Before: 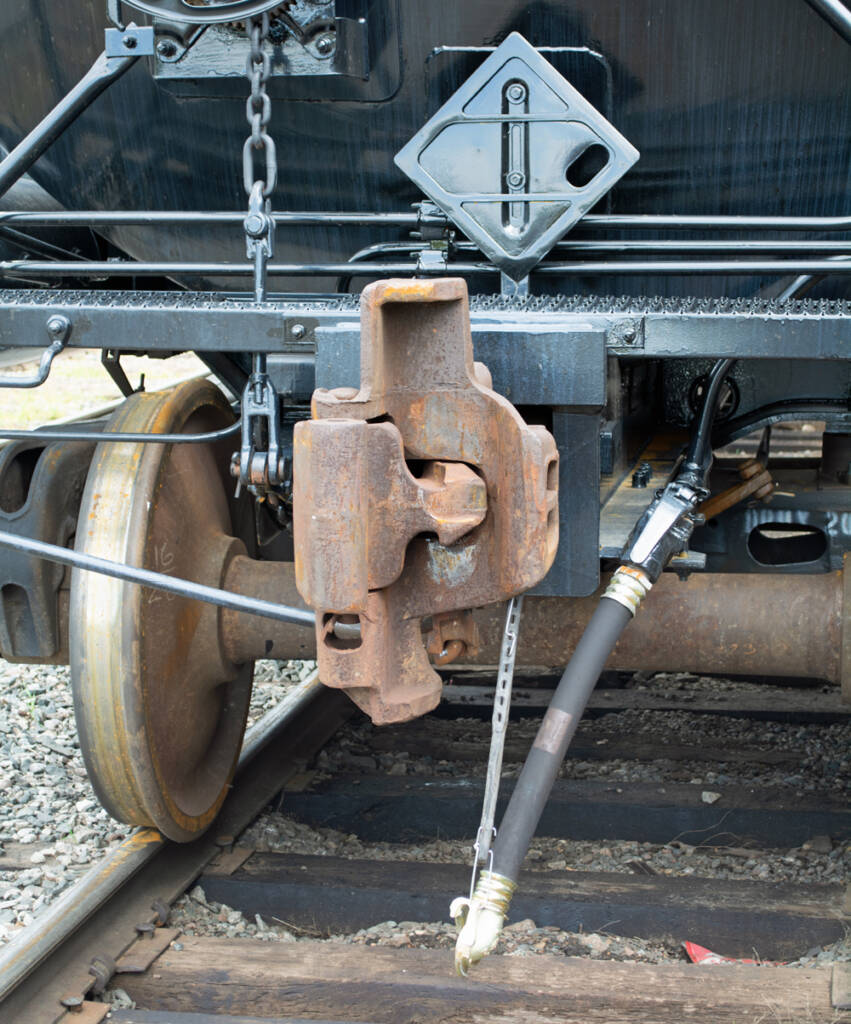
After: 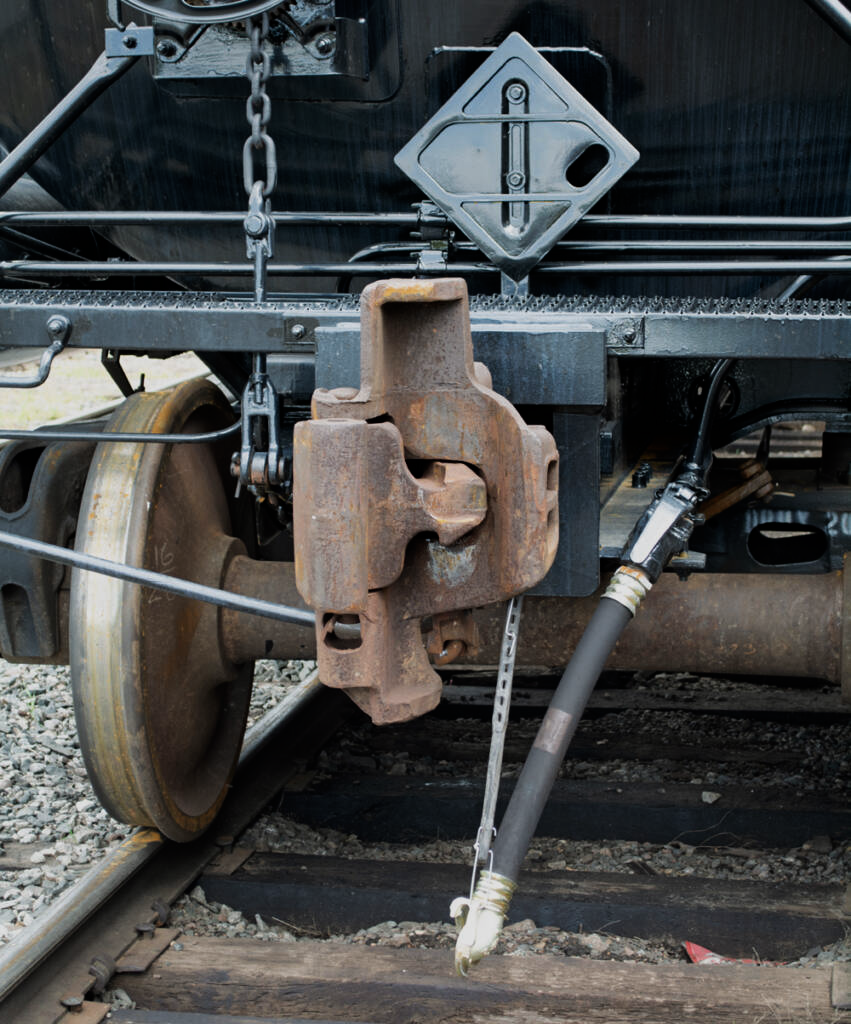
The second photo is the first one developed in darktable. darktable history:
filmic rgb: black relative exposure -9.08 EV, white relative exposure 2.3 EV, hardness 7.49
exposure: black level correction 0, exposure 1.2 EV, compensate exposure bias true, compensate highlight preservation false
